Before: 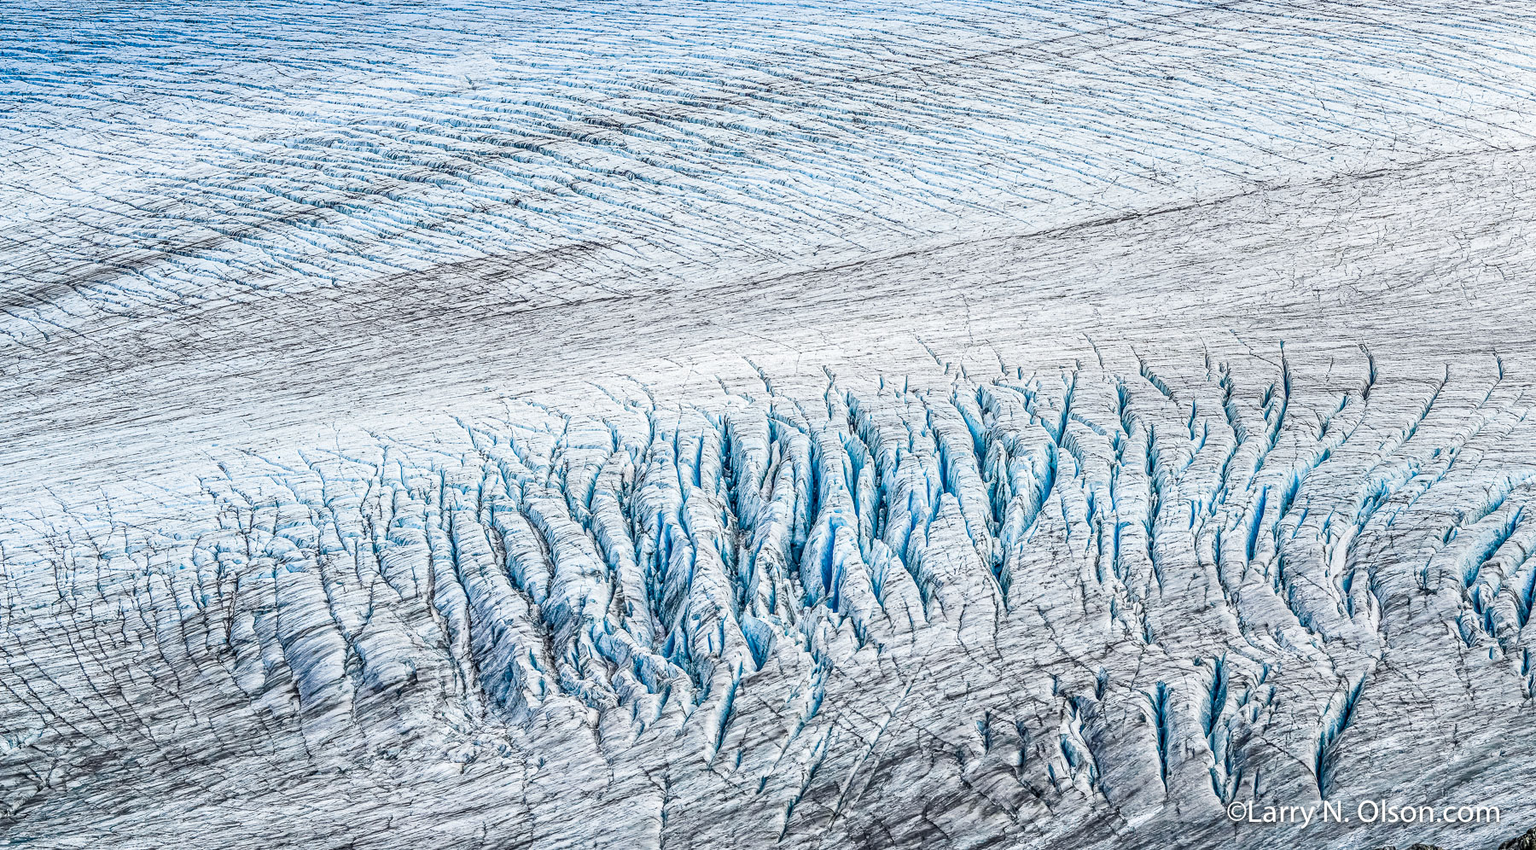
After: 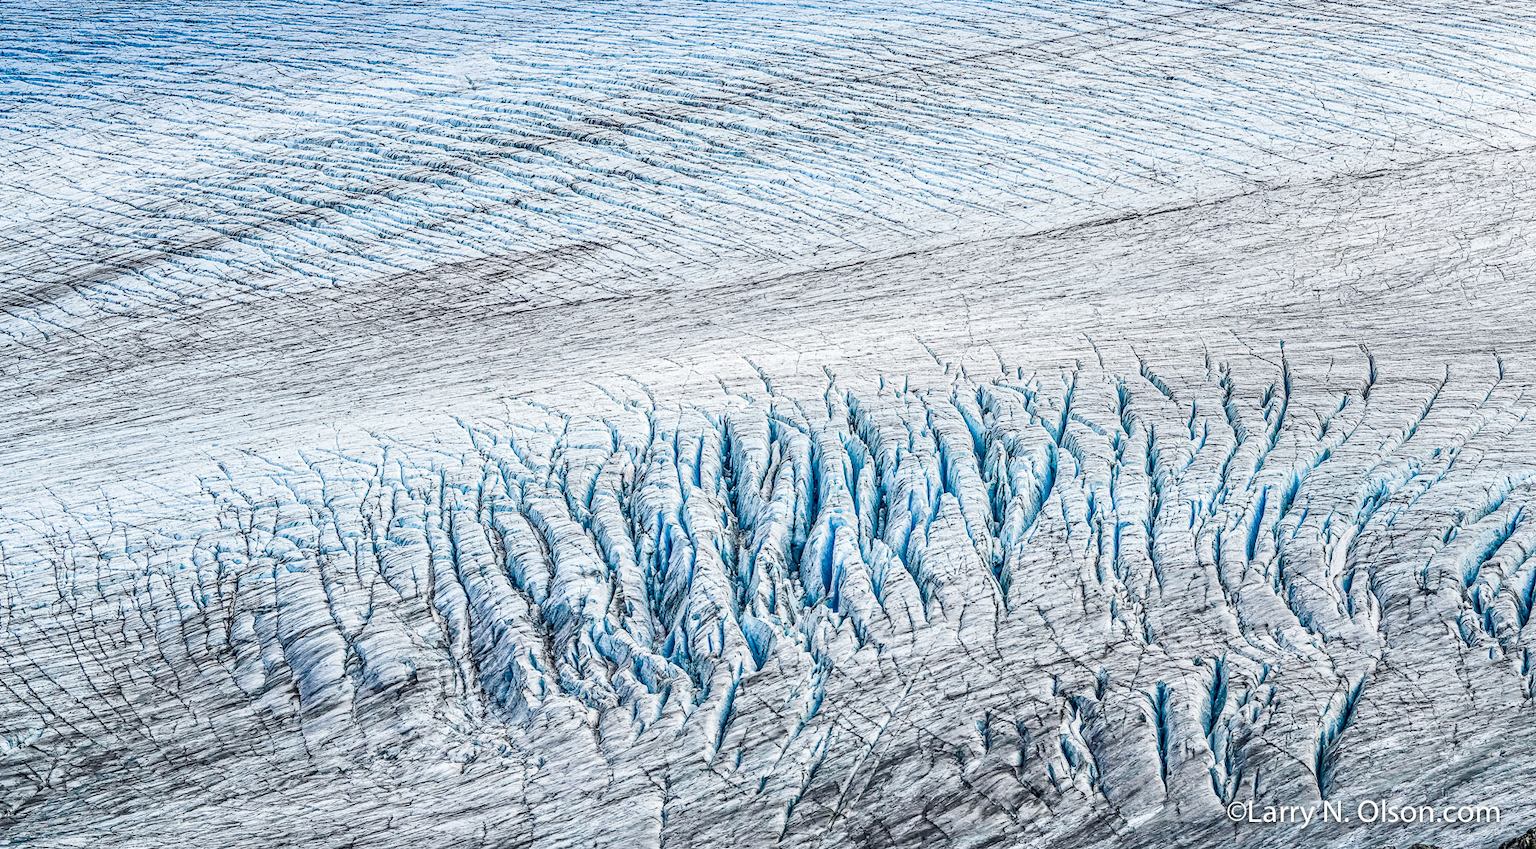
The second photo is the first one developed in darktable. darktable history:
local contrast: mode bilateral grid, contrast 10, coarseness 25, detail 110%, midtone range 0.2
